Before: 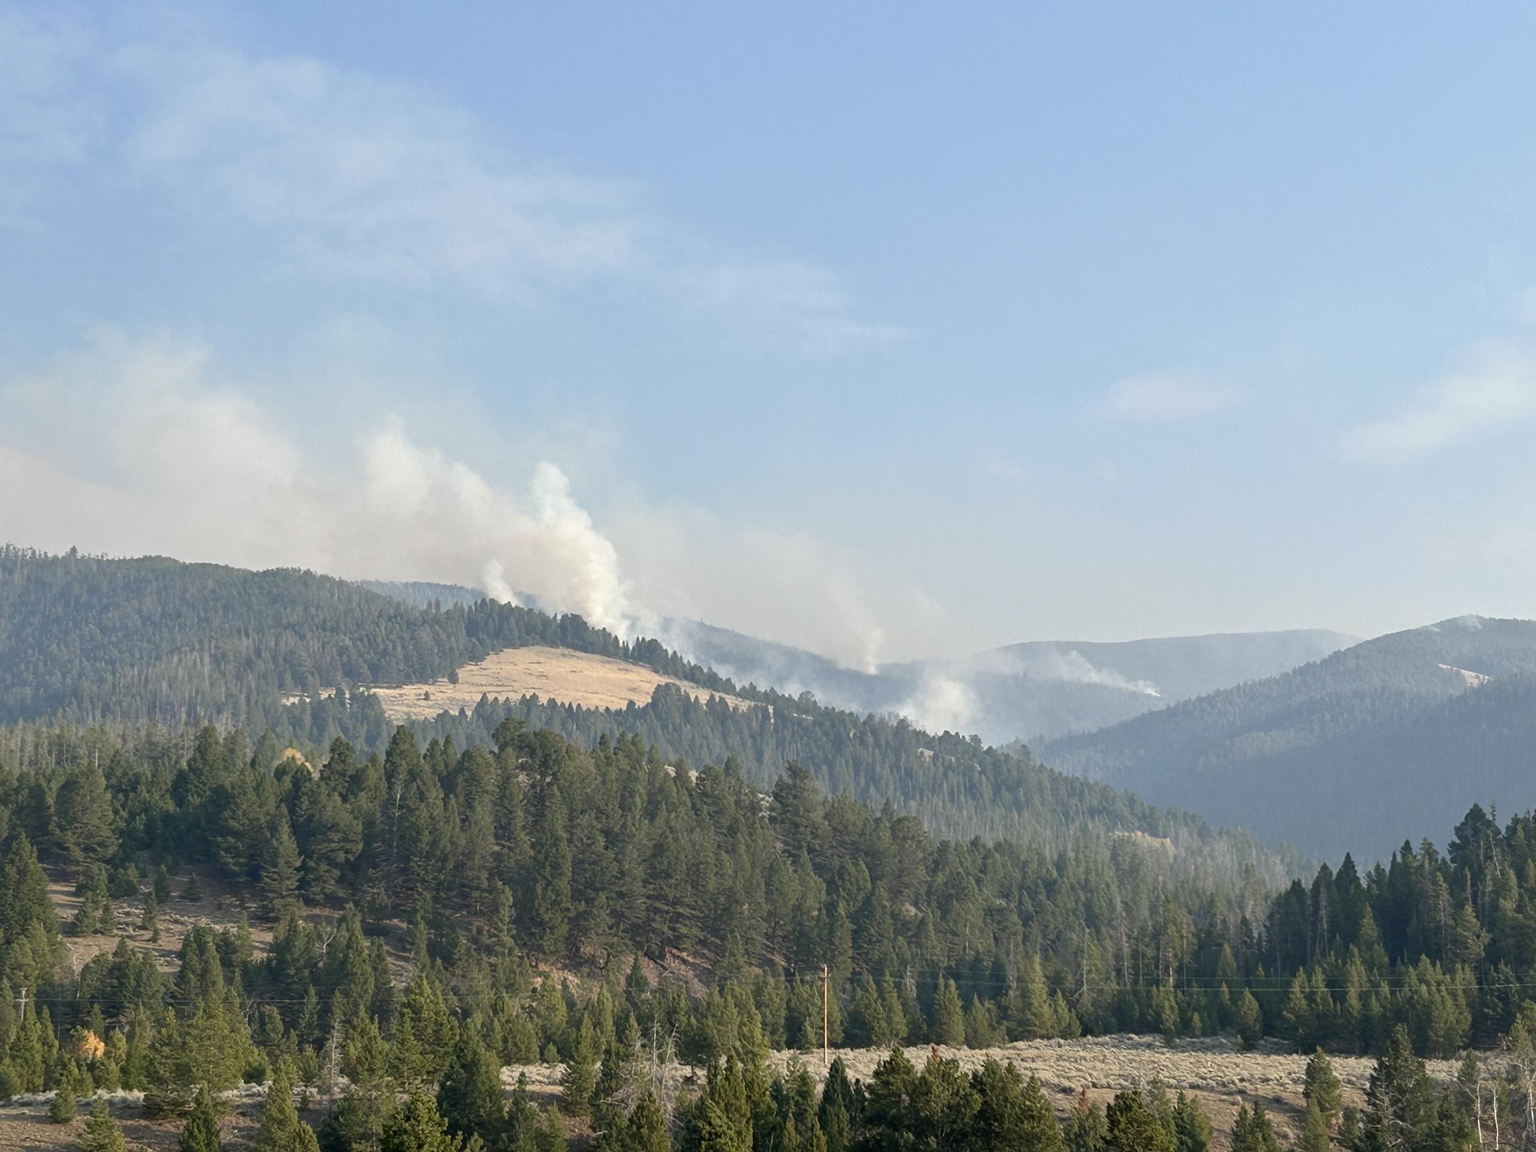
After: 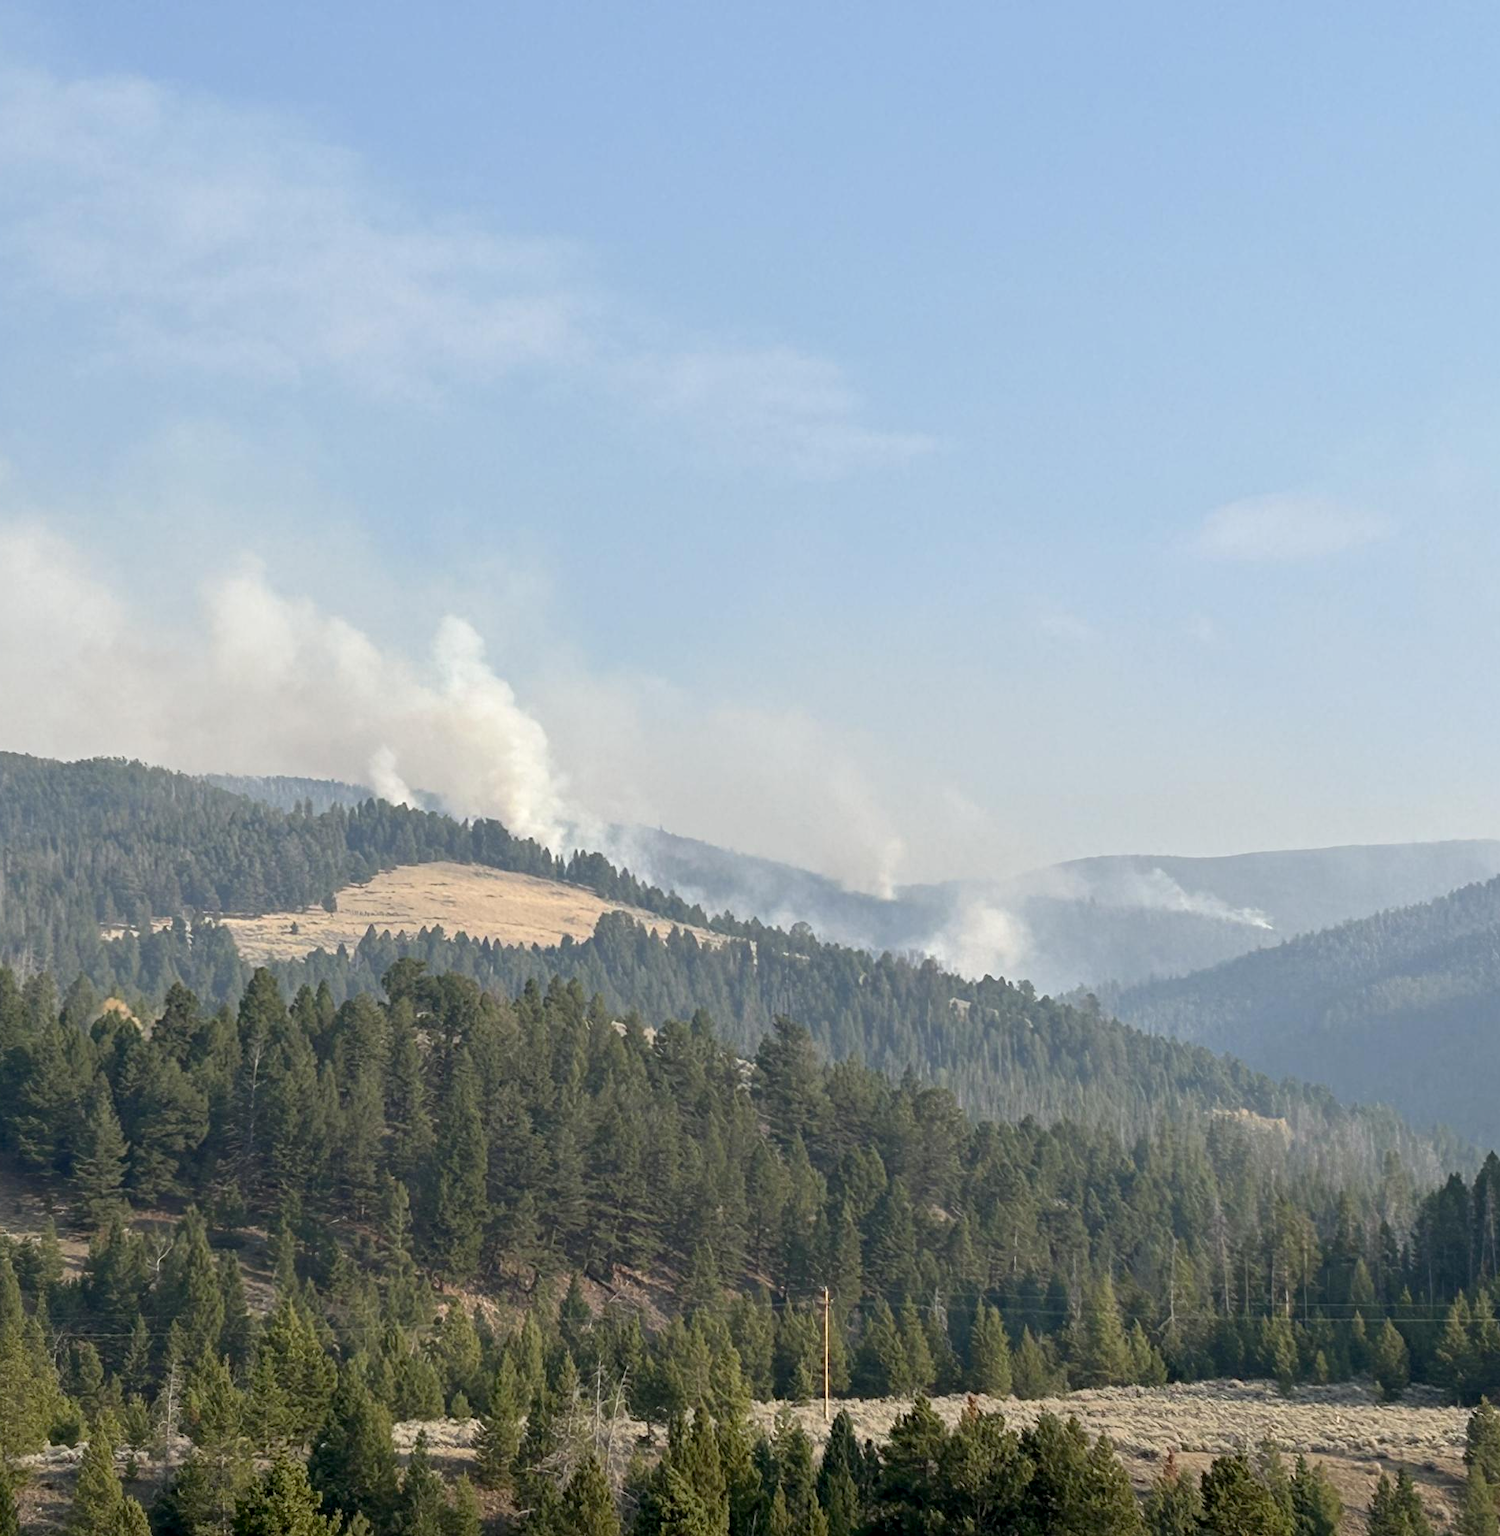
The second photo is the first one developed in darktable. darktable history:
crop: left 13.443%, right 13.31%
exposure: black level correction 0.004, exposure 0.014 EV, compensate highlight preservation false
